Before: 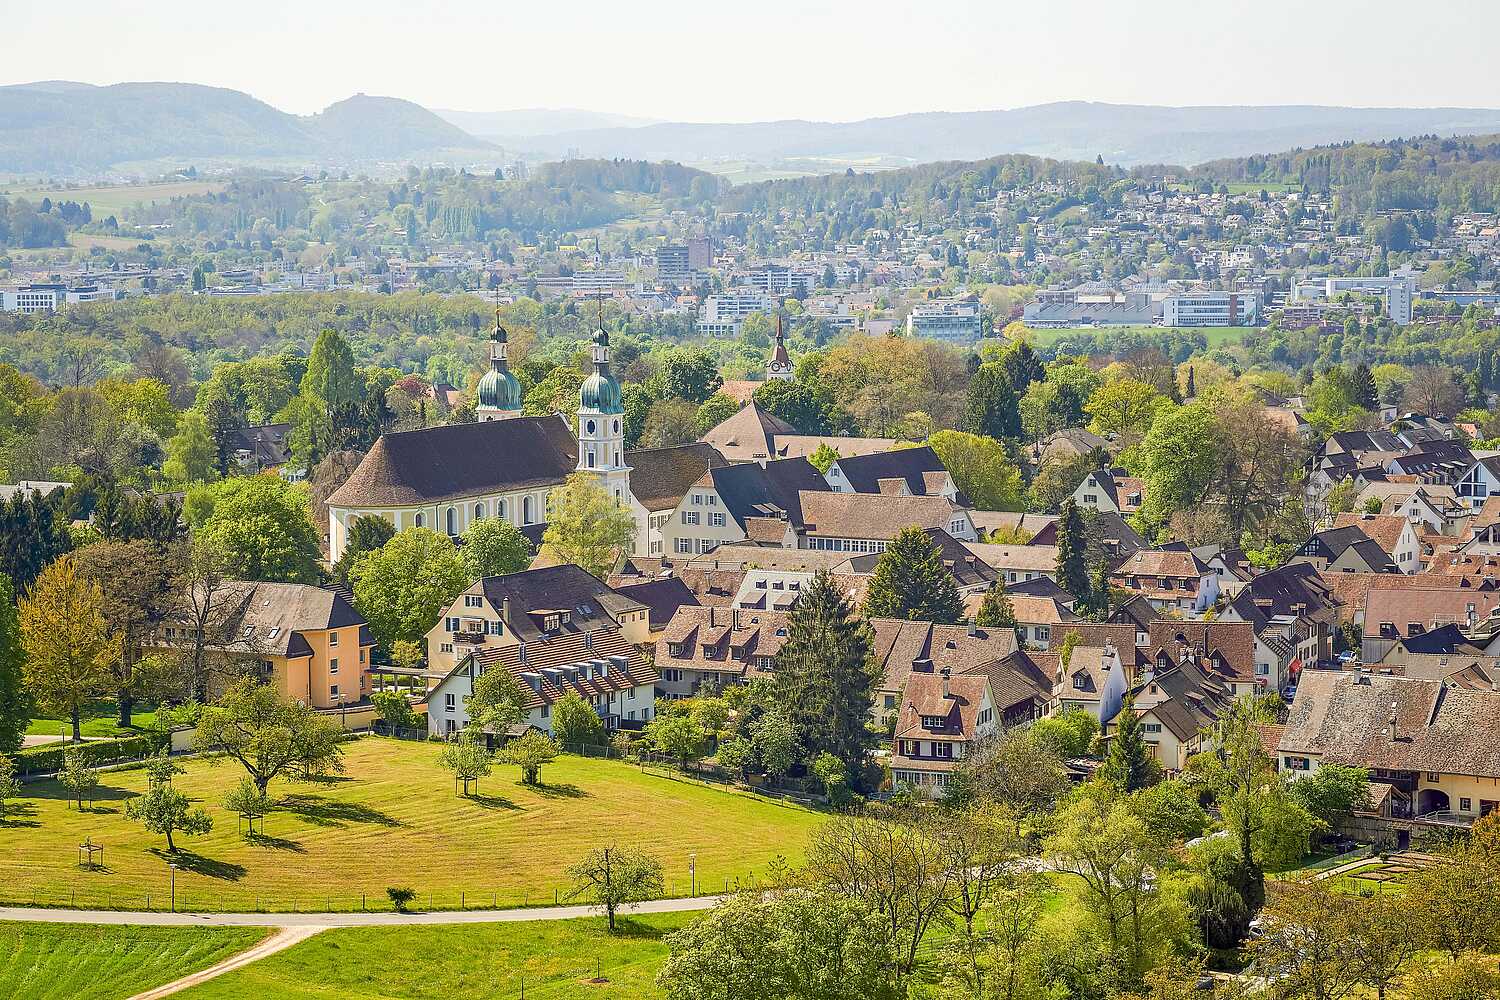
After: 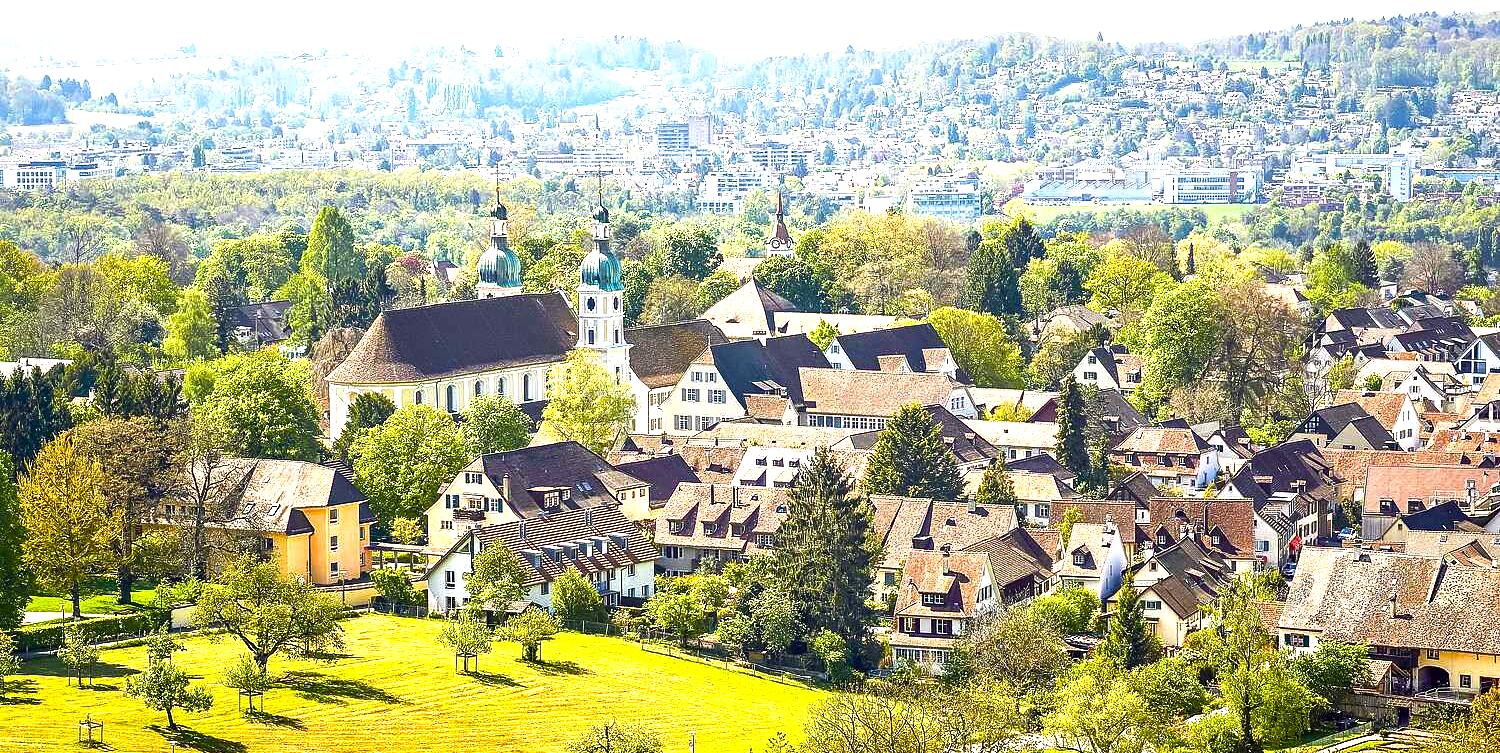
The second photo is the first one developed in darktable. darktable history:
color balance rgb: perceptual saturation grading › global saturation -0.034%, perceptual saturation grading › highlights -16.751%, perceptual saturation grading › mid-tones 32.914%, perceptual saturation grading › shadows 50.448%, perceptual brilliance grading › highlights 46.508%, perceptual brilliance grading › mid-tones 21.429%, perceptual brilliance grading › shadows -6.327%
crop and rotate: top 12.355%, bottom 12.263%
